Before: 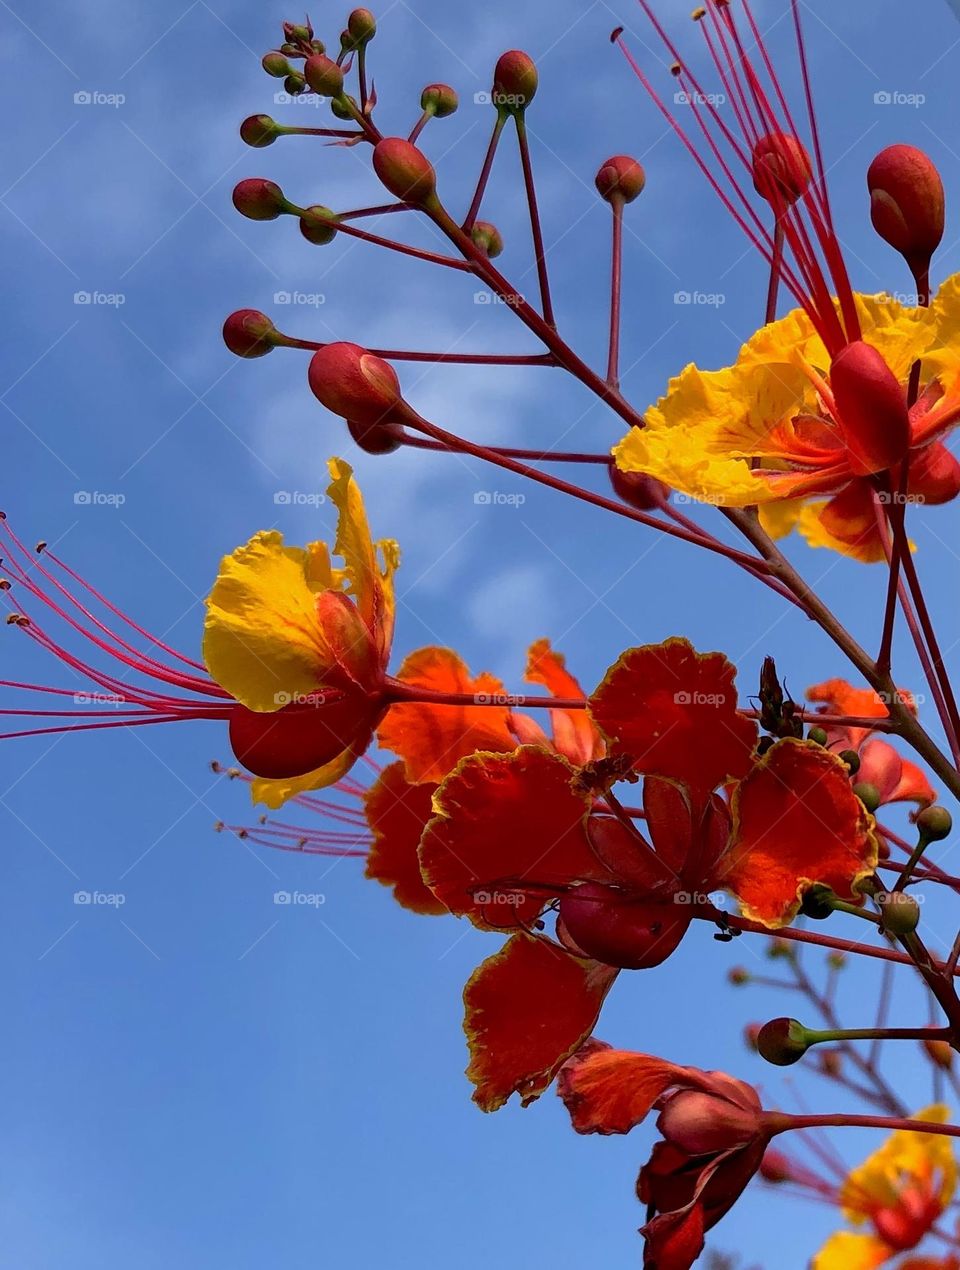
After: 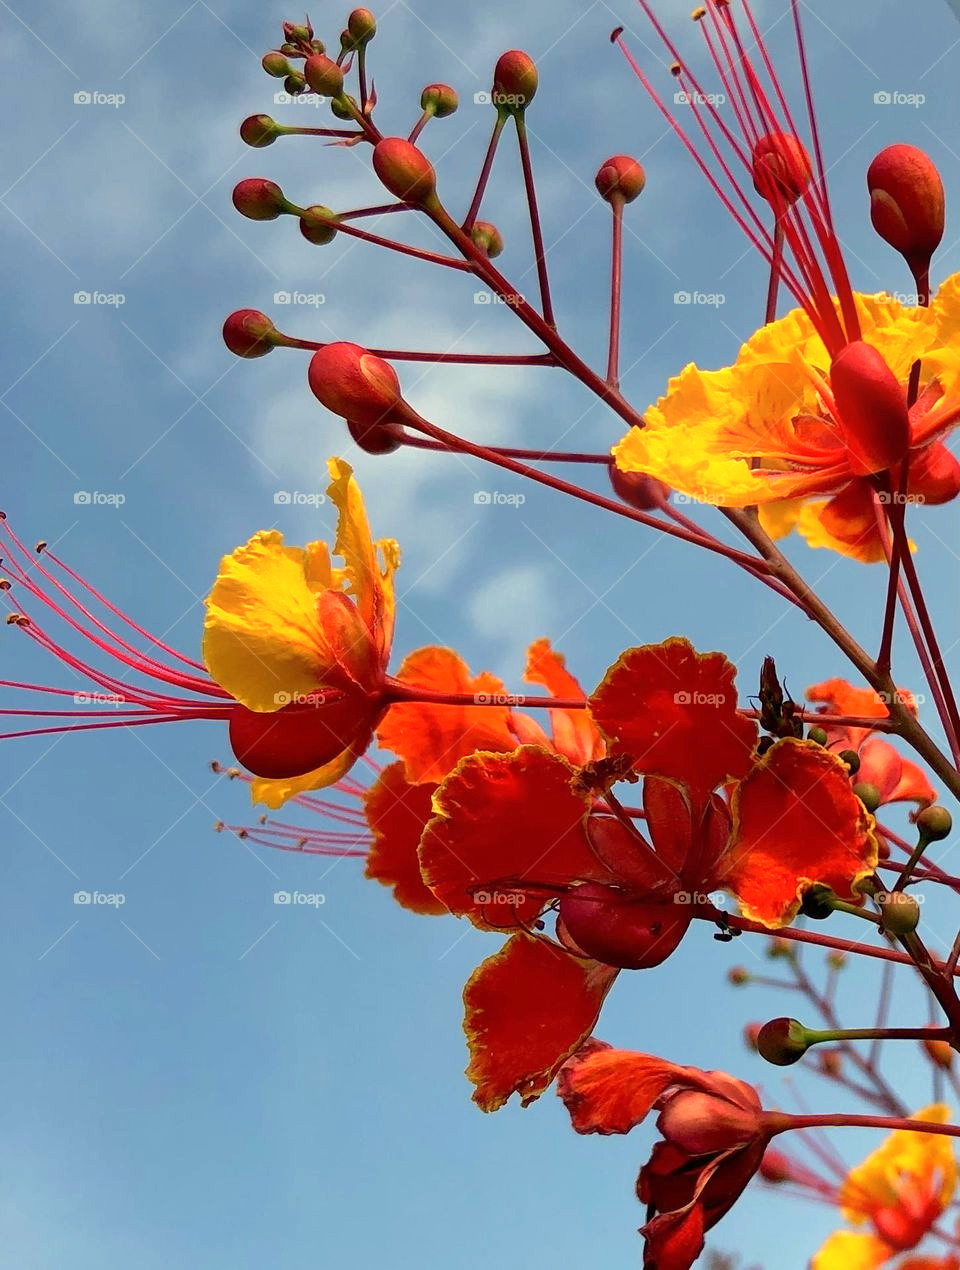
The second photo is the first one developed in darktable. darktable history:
shadows and highlights: shadows 12, white point adjustment 1.2, highlights -0.36, soften with gaussian
bloom: size 9%, threshold 100%, strength 7%
exposure: exposure 0.564 EV, compensate highlight preservation false
white balance: red 1.08, blue 0.791
